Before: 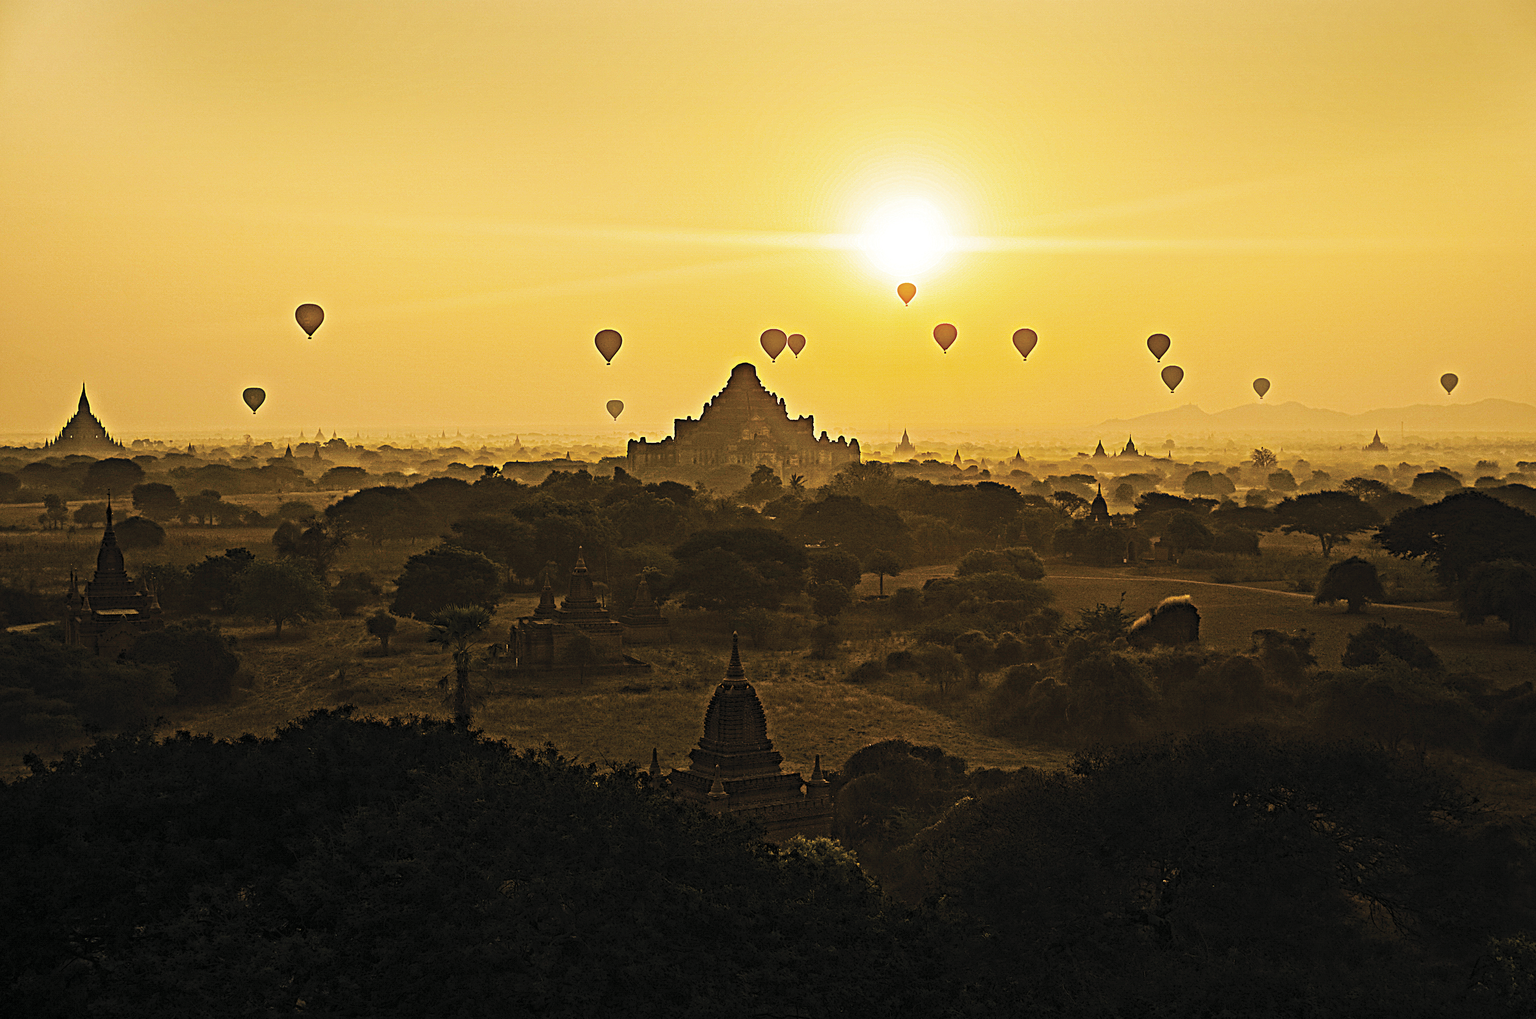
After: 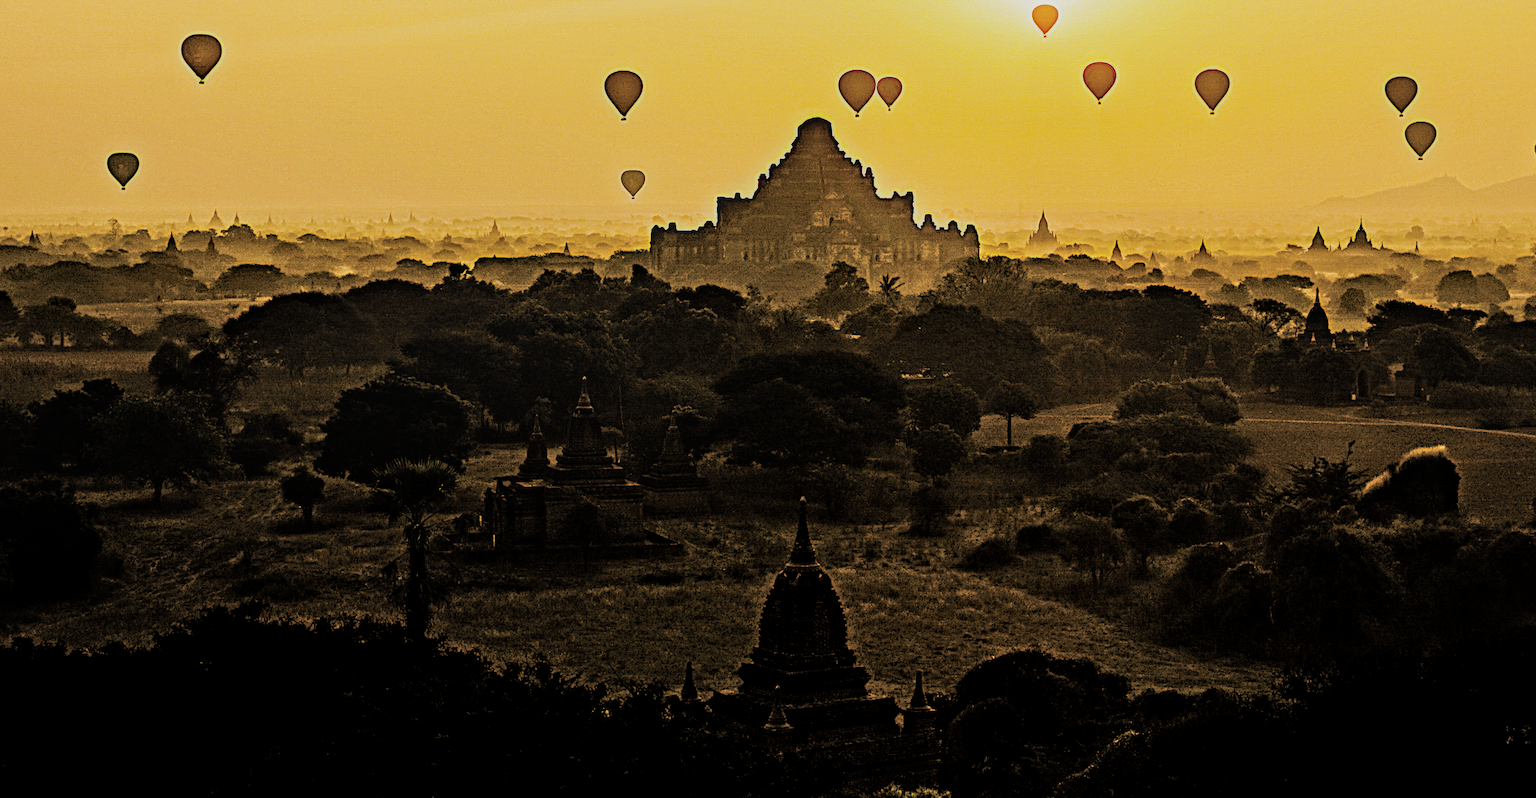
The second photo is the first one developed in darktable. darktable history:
filmic rgb: black relative exposure -5.01 EV, white relative exposure 3.97 EV, hardness 2.89, contrast 1.192, highlights saturation mix -30.51%
crop: left 10.91%, top 27.477%, right 18.311%, bottom 17.05%
local contrast: on, module defaults
